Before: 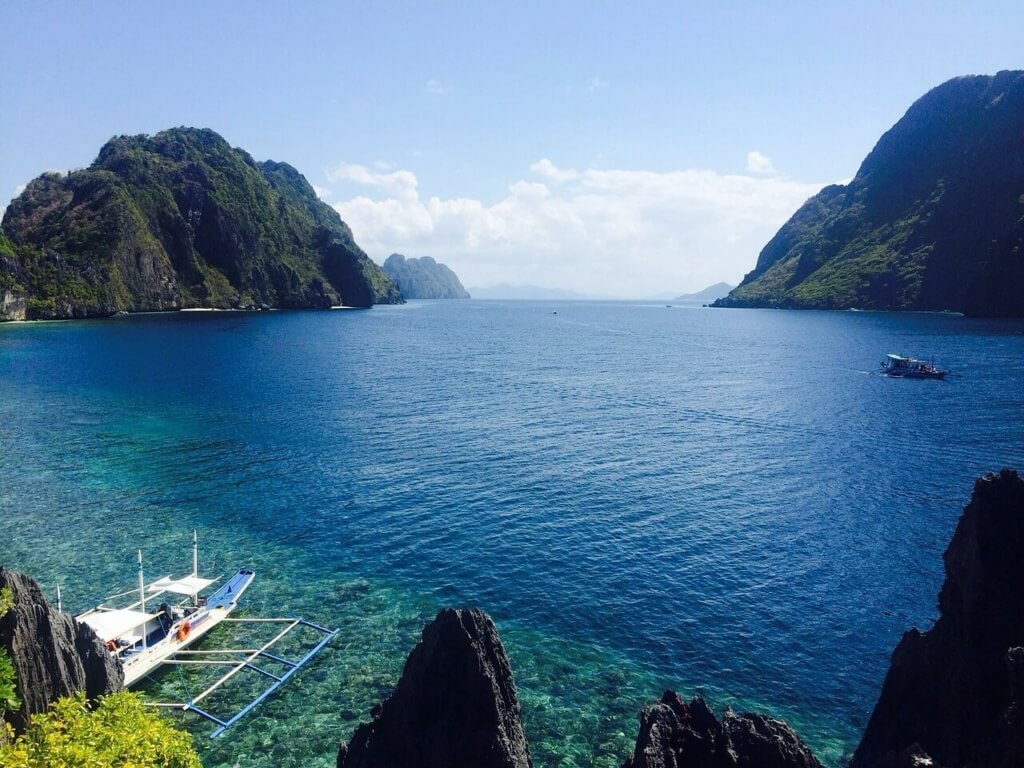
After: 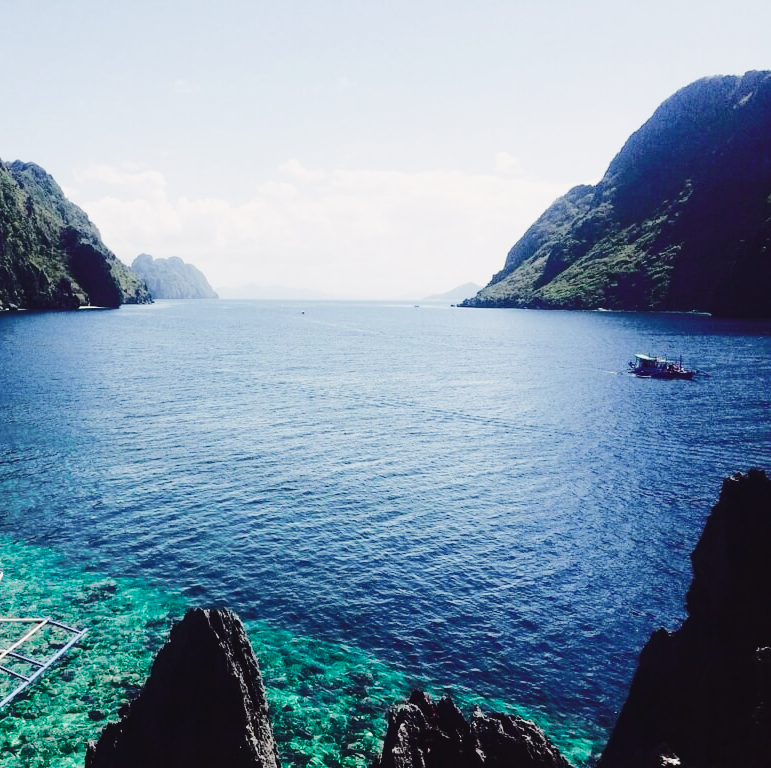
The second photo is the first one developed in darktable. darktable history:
tone curve: curves: ch0 [(0, 0.032) (0.094, 0.08) (0.265, 0.208) (0.41, 0.417) (0.485, 0.524) (0.638, 0.673) (0.845, 0.828) (0.994, 0.964)]; ch1 [(0, 0) (0.161, 0.092) (0.37, 0.302) (0.437, 0.456) (0.469, 0.482) (0.498, 0.504) (0.576, 0.583) (0.644, 0.638) (0.725, 0.765) (1, 1)]; ch2 [(0, 0) (0.352, 0.403) (0.45, 0.469) (0.502, 0.504) (0.54, 0.521) (0.589, 0.576) (1, 1)], color space Lab, independent channels, preserve colors none
base curve: curves: ch0 [(0, 0) (0.028, 0.03) (0.121, 0.232) (0.46, 0.748) (0.859, 0.968) (1, 1)], preserve colors none
crop and rotate: left 24.657%
